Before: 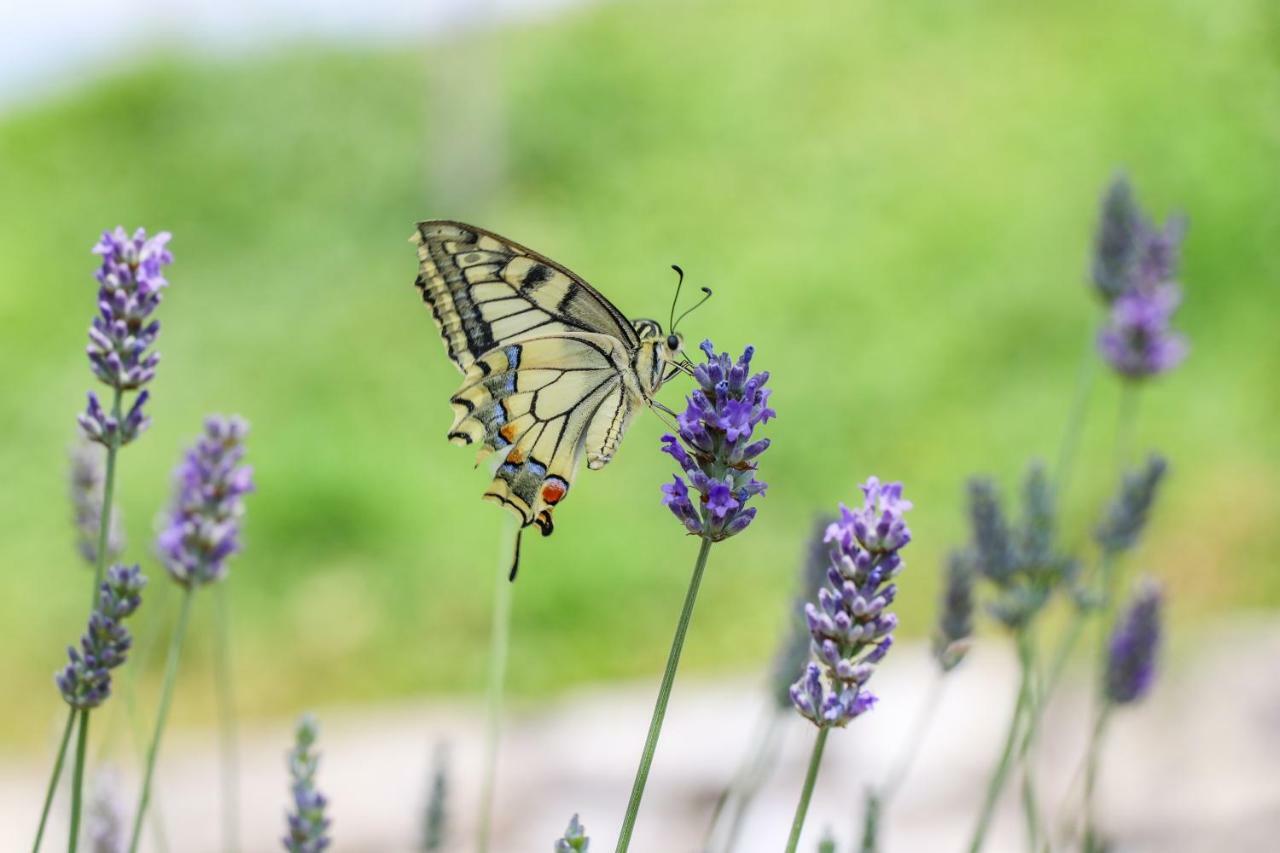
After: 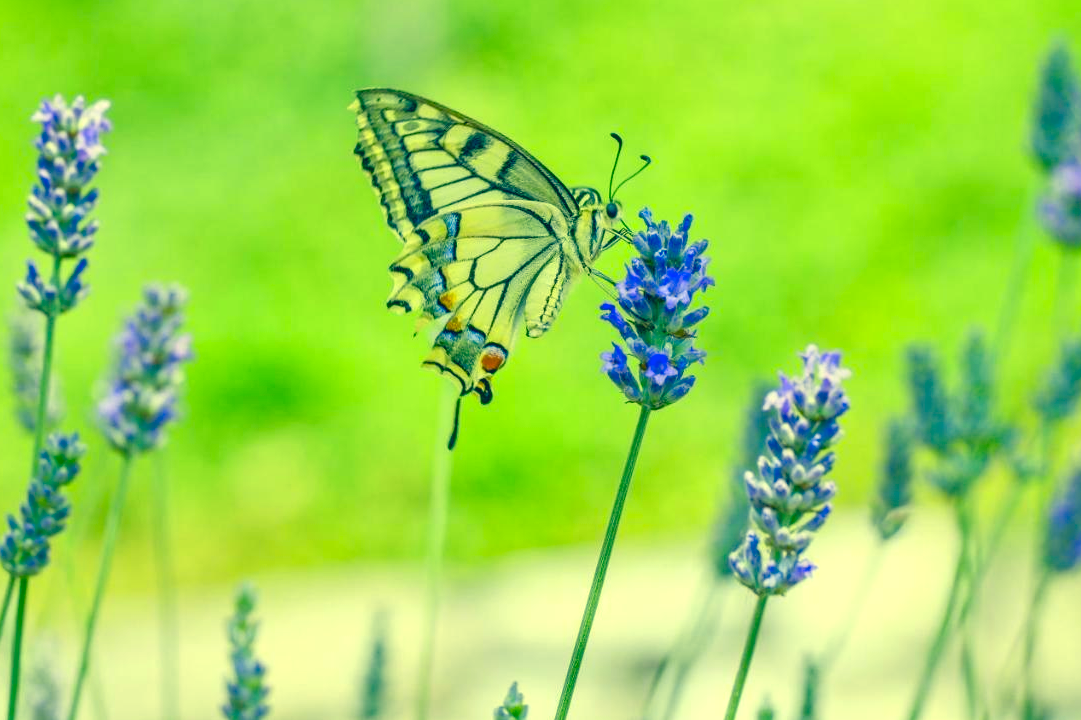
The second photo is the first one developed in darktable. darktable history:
color balance rgb: linear chroma grading › shadows 32%, linear chroma grading › global chroma -2%, linear chroma grading › mid-tones 4%, perceptual saturation grading › global saturation -2%, perceptual saturation grading › highlights -8%, perceptual saturation grading › mid-tones 8%, perceptual saturation grading › shadows 4%, perceptual brilliance grading › highlights 8%, perceptual brilliance grading › mid-tones 4%, perceptual brilliance grading › shadows 2%, global vibrance 16%, saturation formula JzAzBz (2021)
tone equalizer: -7 EV 0.15 EV, -6 EV 0.6 EV, -5 EV 1.15 EV, -4 EV 1.33 EV, -3 EV 1.15 EV, -2 EV 0.6 EV, -1 EV 0.15 EV, mask exposure compensation -0.5 EV
color correction: highlights a* -15.58, highlights b* 40, shadows a* -40, shadows b* -26.18
crop and rotate: left 4.842%, top 15.51%, right 10.668%
